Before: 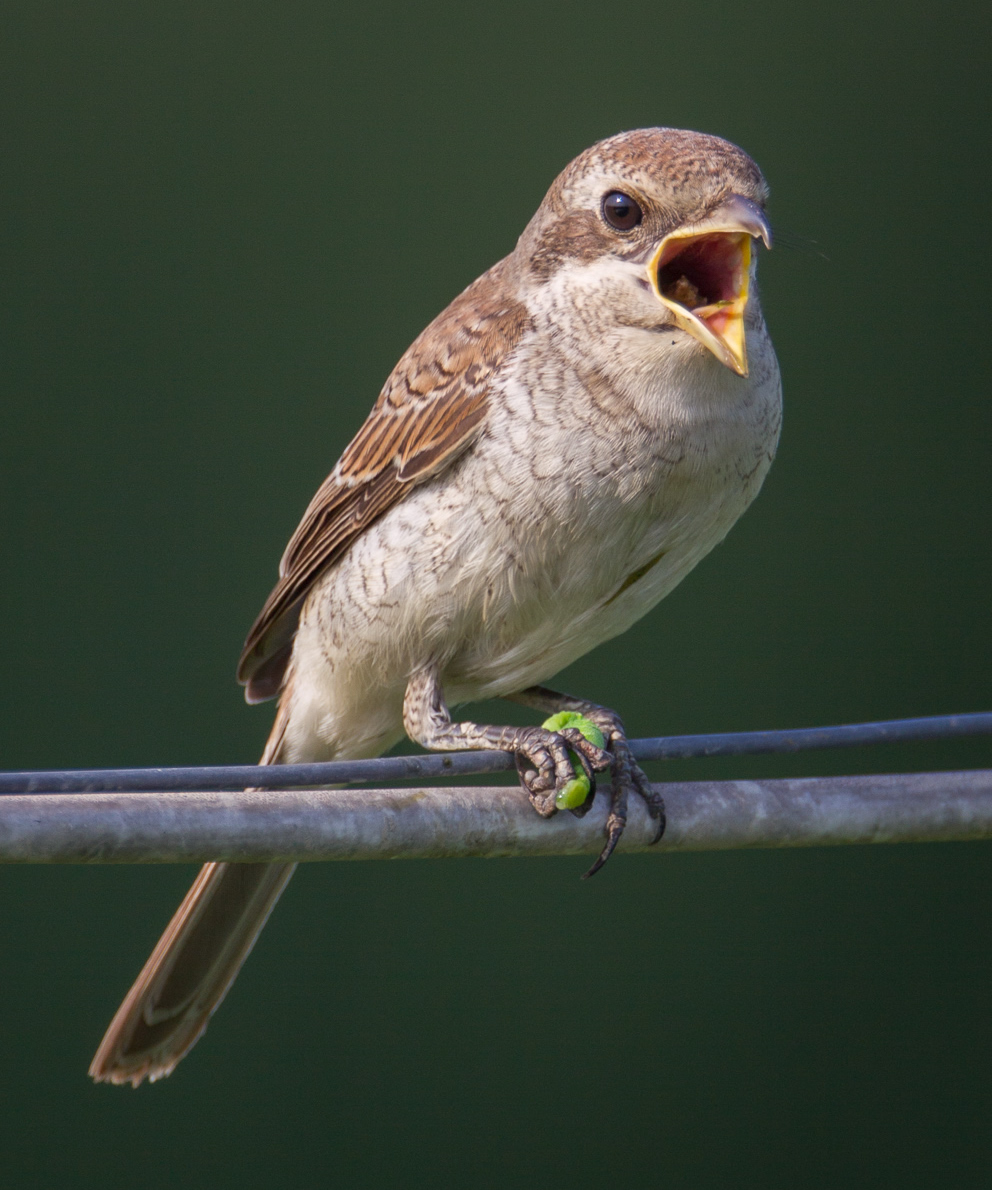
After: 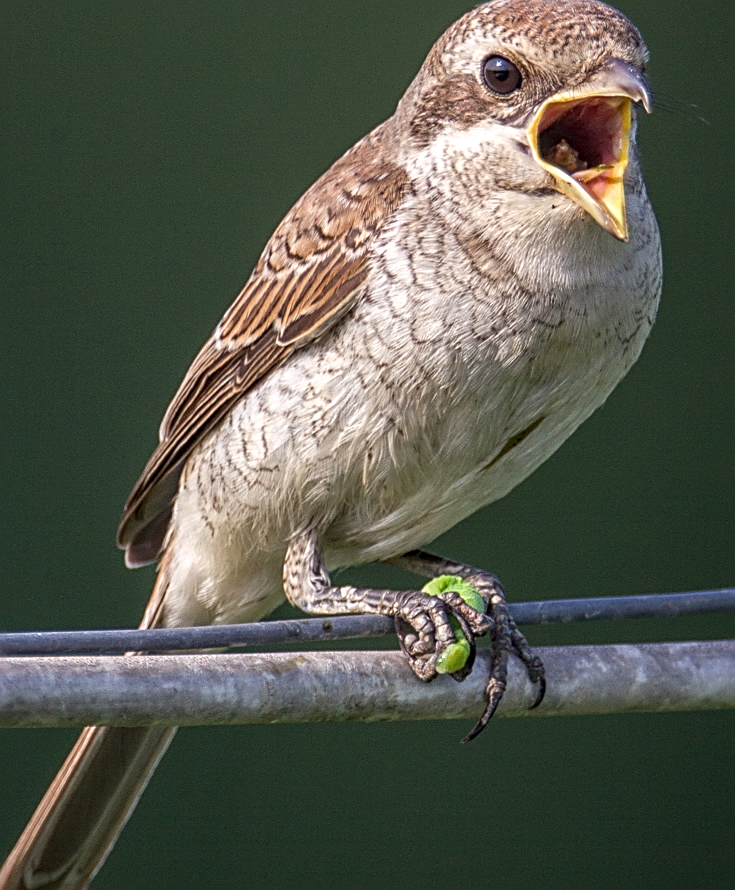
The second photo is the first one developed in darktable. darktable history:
sharpen: radius 2.631, amount 0.671
shadows and highlights: shadows 11.64, white point adjustment 1.2, soften with gaussian
crop and rotate: left 12.194%, top 11.493%, right 13.632%, bottom 13.704%
local contrast: highlights 61%, detail 143%, midtone range 0.43
